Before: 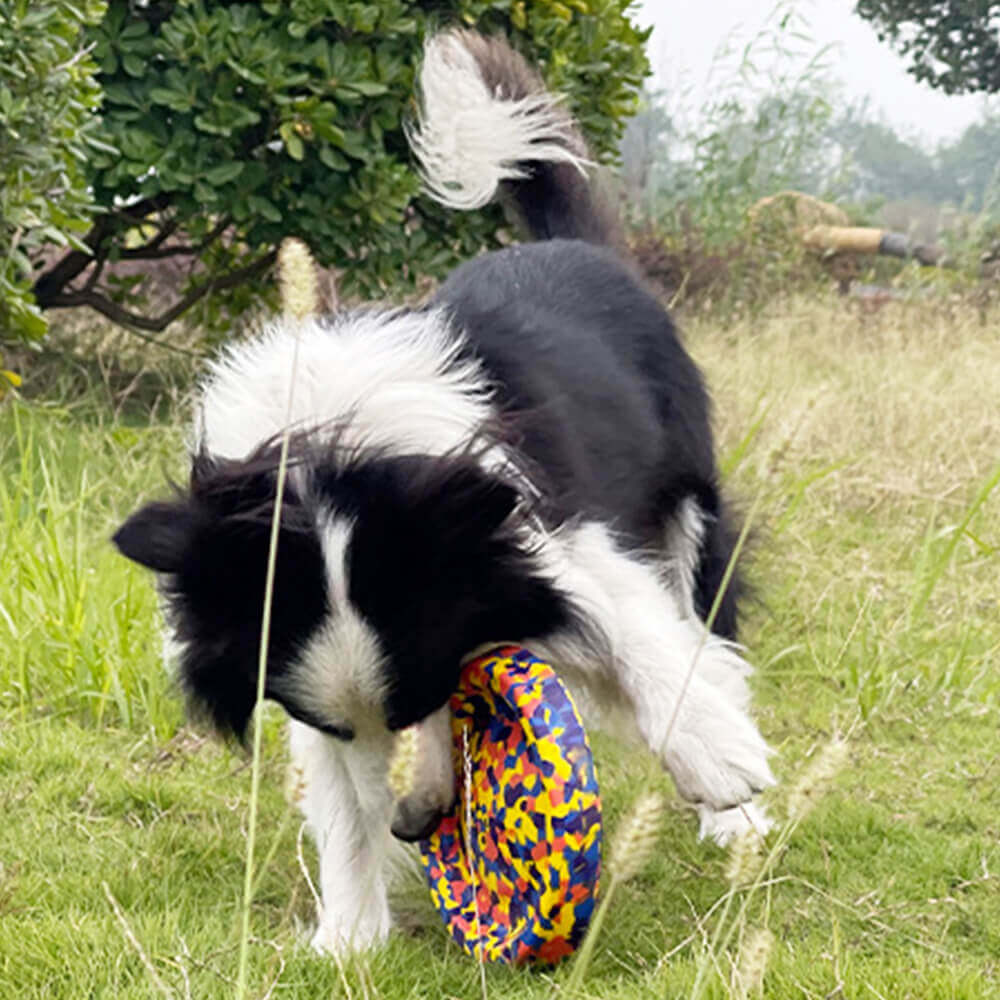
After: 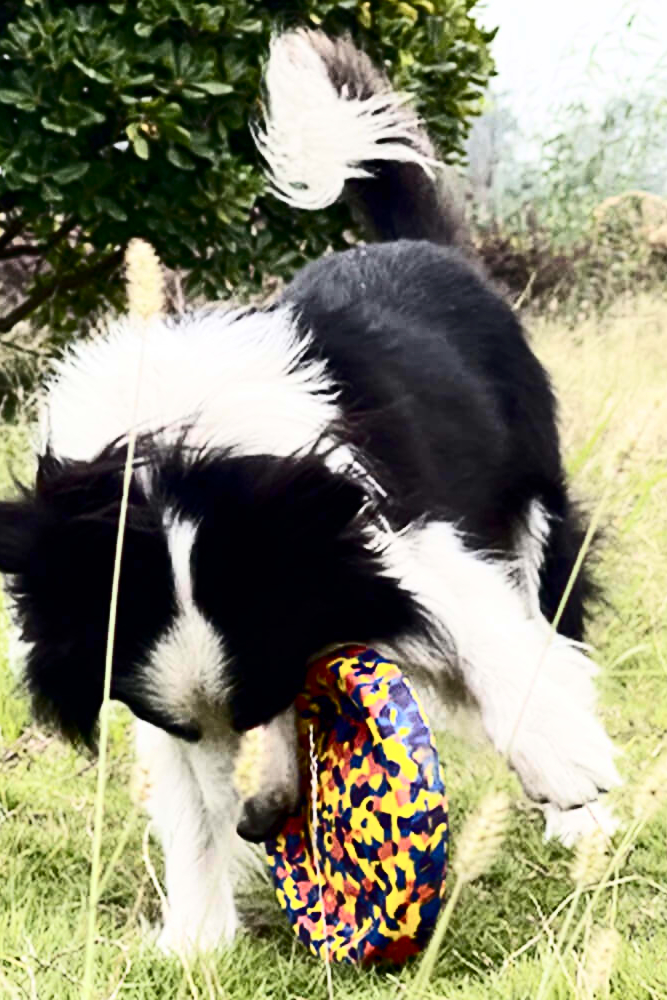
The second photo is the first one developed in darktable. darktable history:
crop and rotate: left 15.436%, right 17.843%
contrast brightness saturation: contrast 0.486, saturation -0.089
